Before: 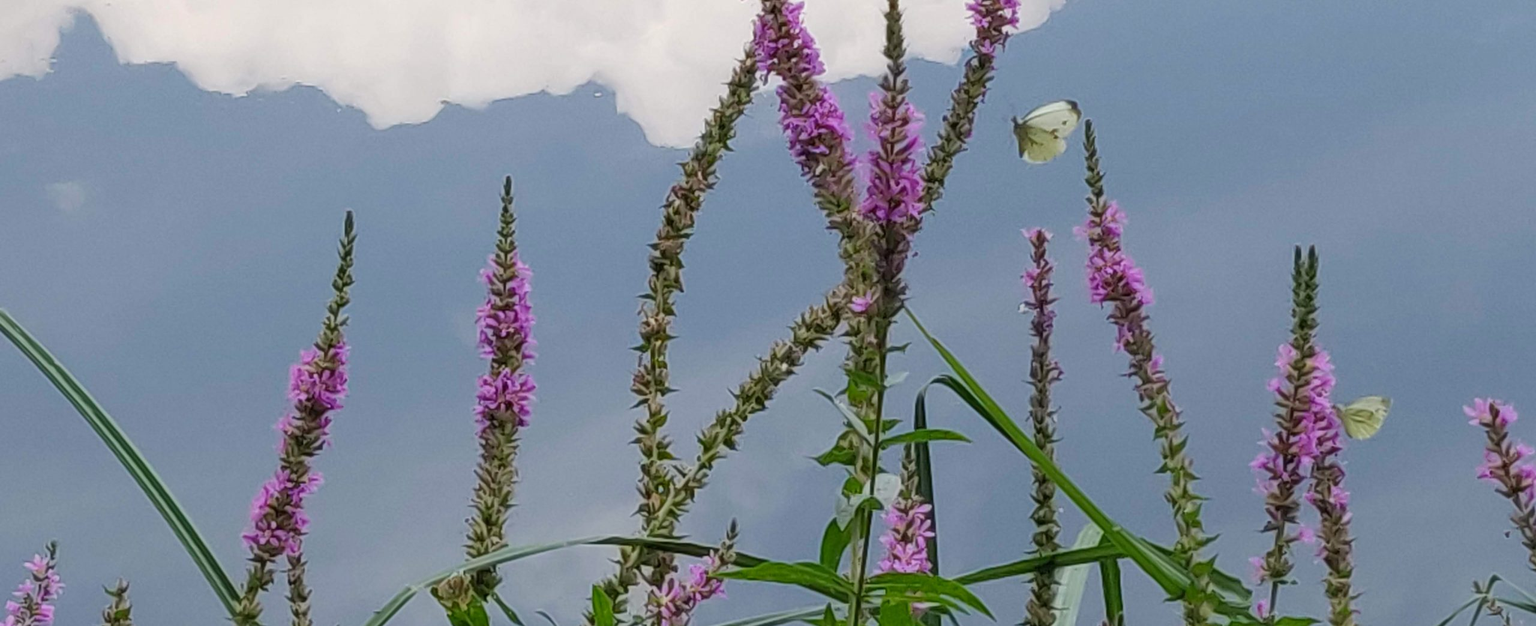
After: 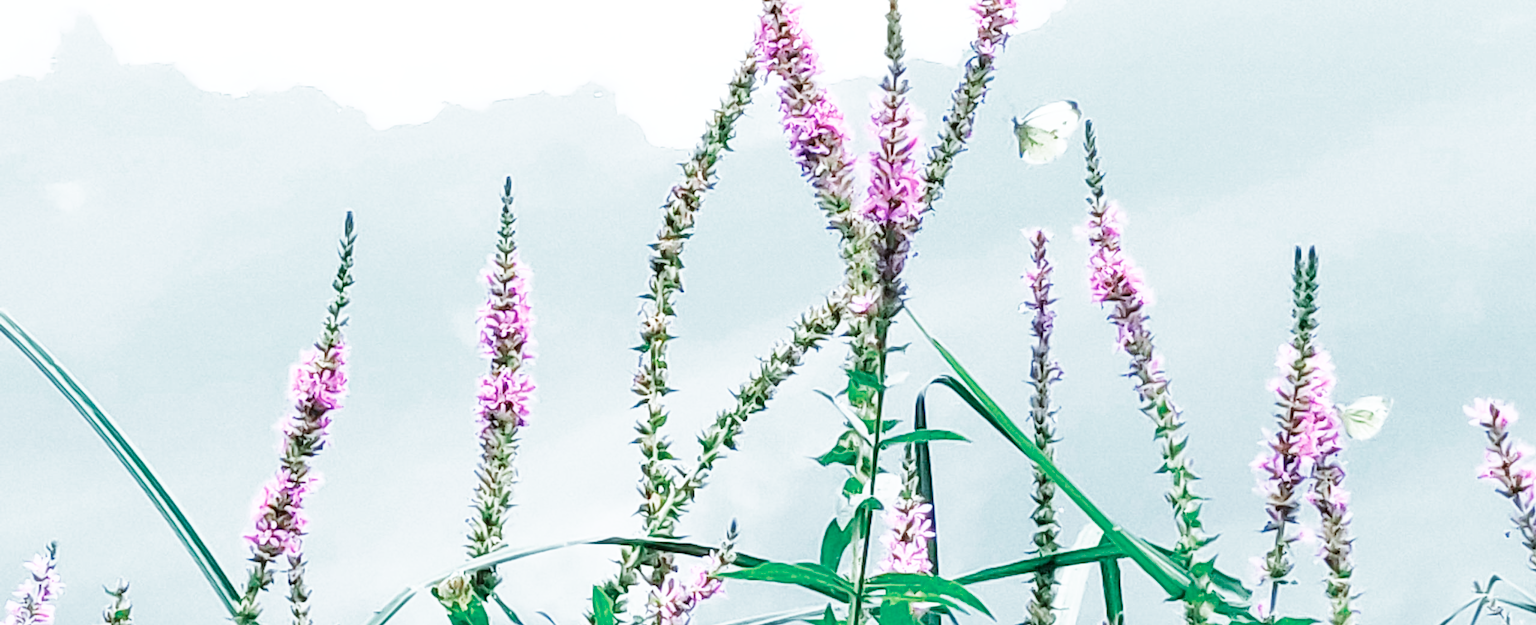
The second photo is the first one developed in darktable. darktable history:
exposure: black level correction 0, exposure 1.2 EV, compensate exposure bias true, compensate highlight preservation false
color calibration: gray › normalize channels true, illuminant as shot in camera, x 0.385, y 0.38, temperature 3977.34 K, gamut compression 0.017
color zones: curves: ch0 [(0, 0.5) (0.125, 0.4) (0.25, 0.5) (0.375, 0.4) (0.5, 0.4) (0.625, 0.35) (0.75, 0.35) (0.875, 0.5)]; ch1 [(0, 0.35) (0.125, 0.45) (0.25, 0.35) (0.375, 0.35) (0.5, 0.35) (0.625, 0.35) (0.75, 0.45) (0.875, 0.35)]; ch2 [(0, 0.6) (0.125, 0.5) (0.25, 0.5) (0.375, 0.6) (0.5, 0.6) (0.625, 0.5) (0.75, 0.5) (0.875, 0.5)]
base curve: curves: ch0 [(0, 0) (0.007, 0.004) (0.027, 0.03) (0.046, 0.07) (0.207, 0.54) (0.442, 0.872) (0.673, 0.972) (1, 1)], preserve colors none
